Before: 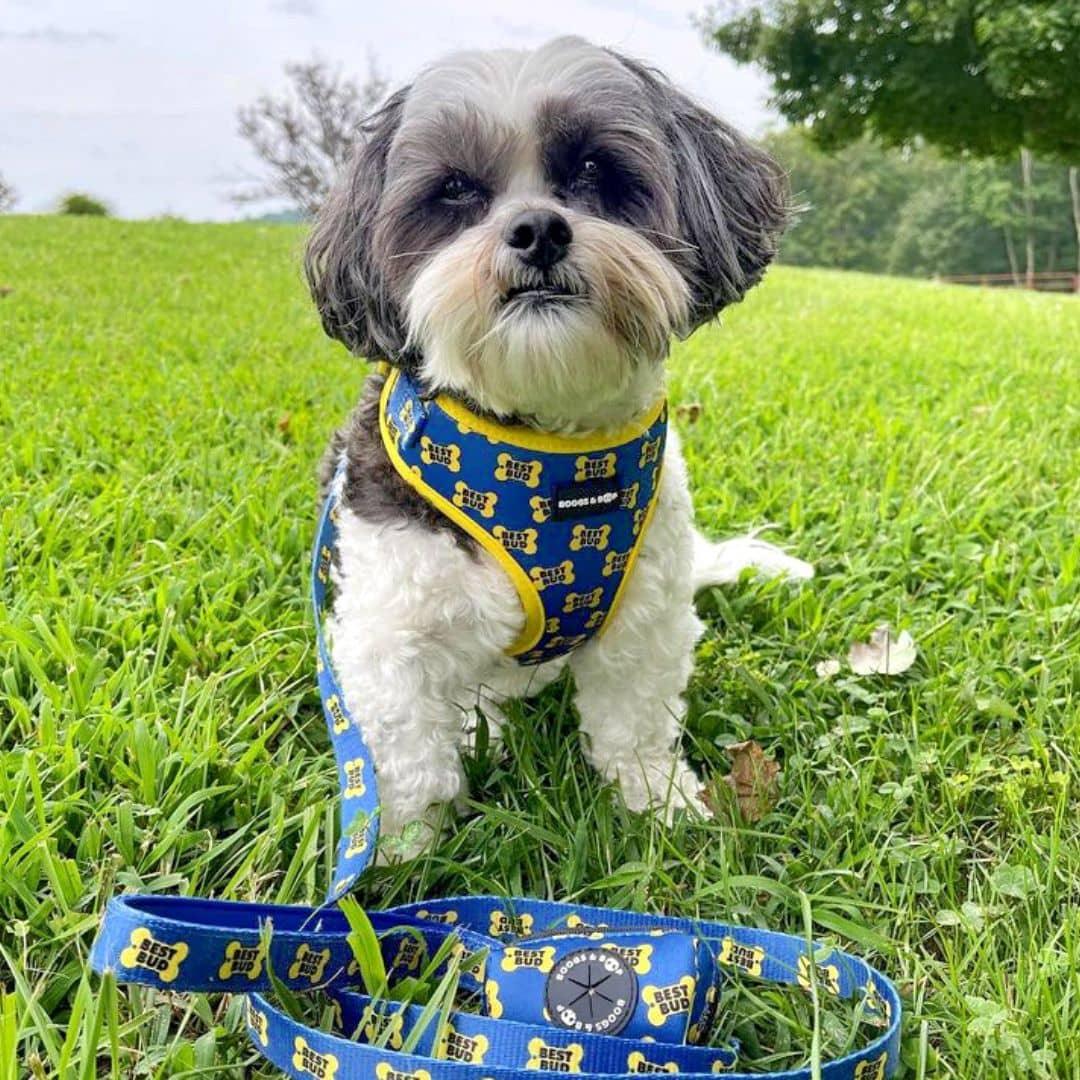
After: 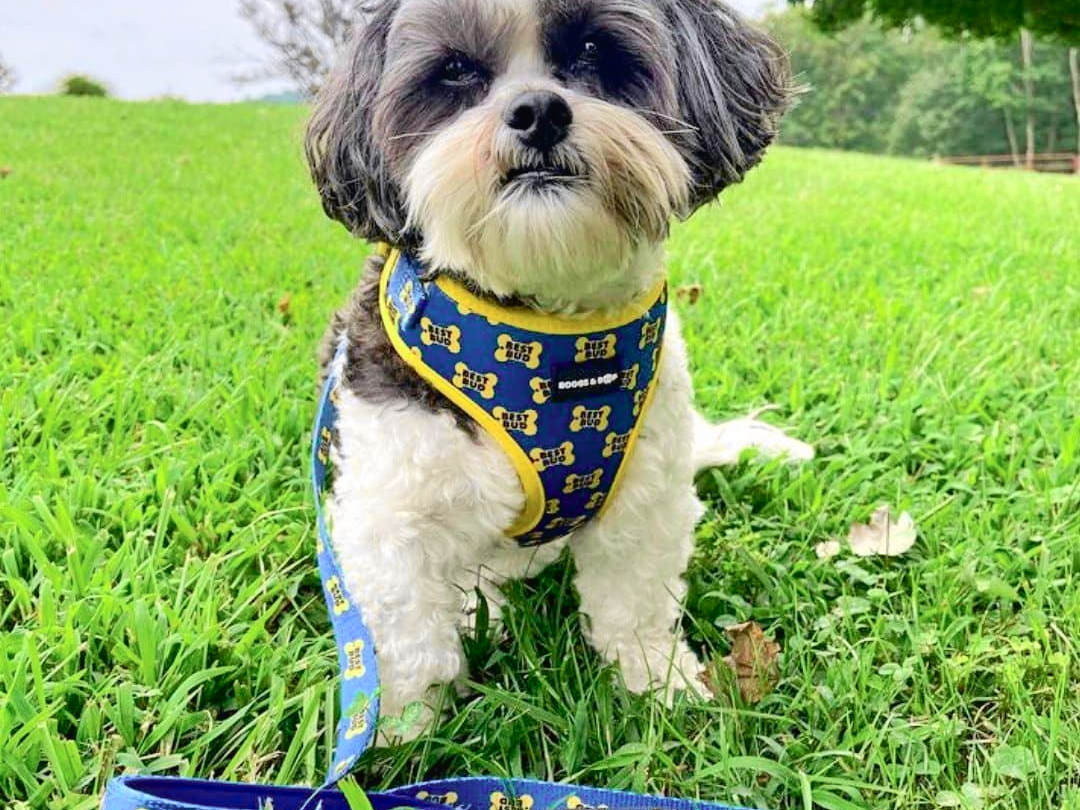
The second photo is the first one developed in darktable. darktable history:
tone curve: curves: ch0 [(0, 0.018) (0.061, 0.041) (0.205, 0.191) (0.289, 0.292) (0.39, 0.424) (0.493, 0.551) (0.666, 0.743) (0.795, 0.841) (1, 0.998)]; ch1 [(0, 0) (0.385, 0.343) (0.439, 0.415) (0.494, 0.498) (0.501, 0.501) (0.51, 0.509) (0.548, 0.563) (0.586, 0.61) (0.684, 0.658) (0.783, 0.804) (1, 1)]; ch2 [(0, 0) (0.304, 0.31) (0.403, 0.399) (0.441, 0.428) (0.47, 0.469) (0.498, 0.496) (0.524, 0.538) (0.566, 0.579) (0.648, 0.665) (0.697, 0.699) (1, 1)], color space Lab, independent channels, preserve colors none
crop: top 11.038%, bottom 13.962%
